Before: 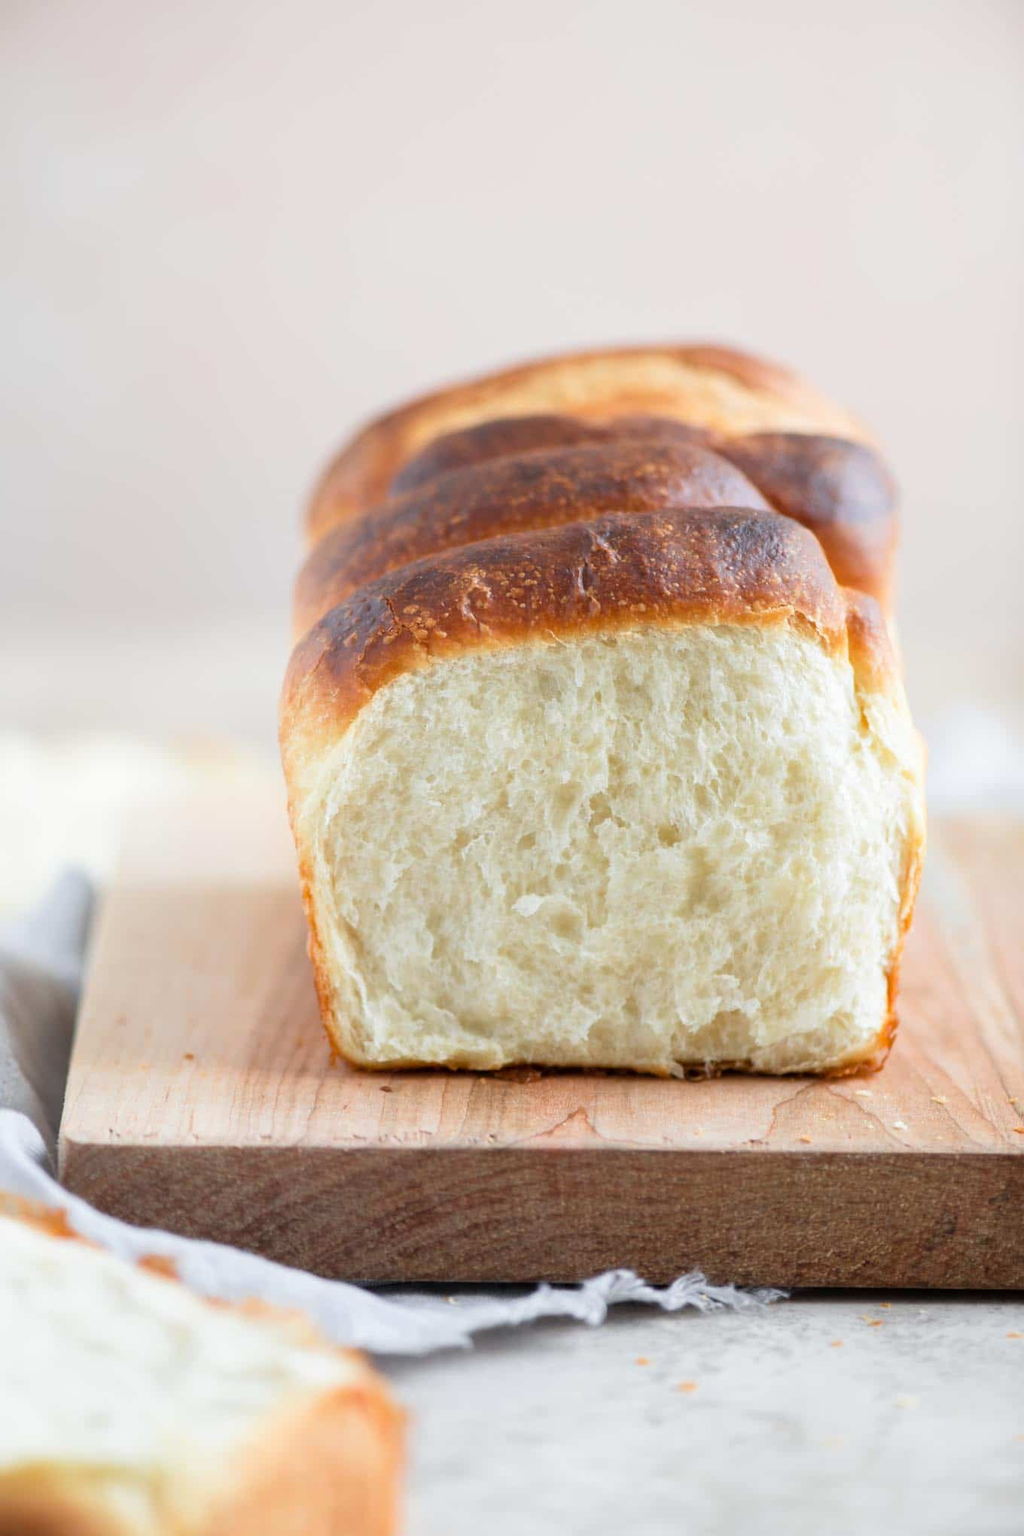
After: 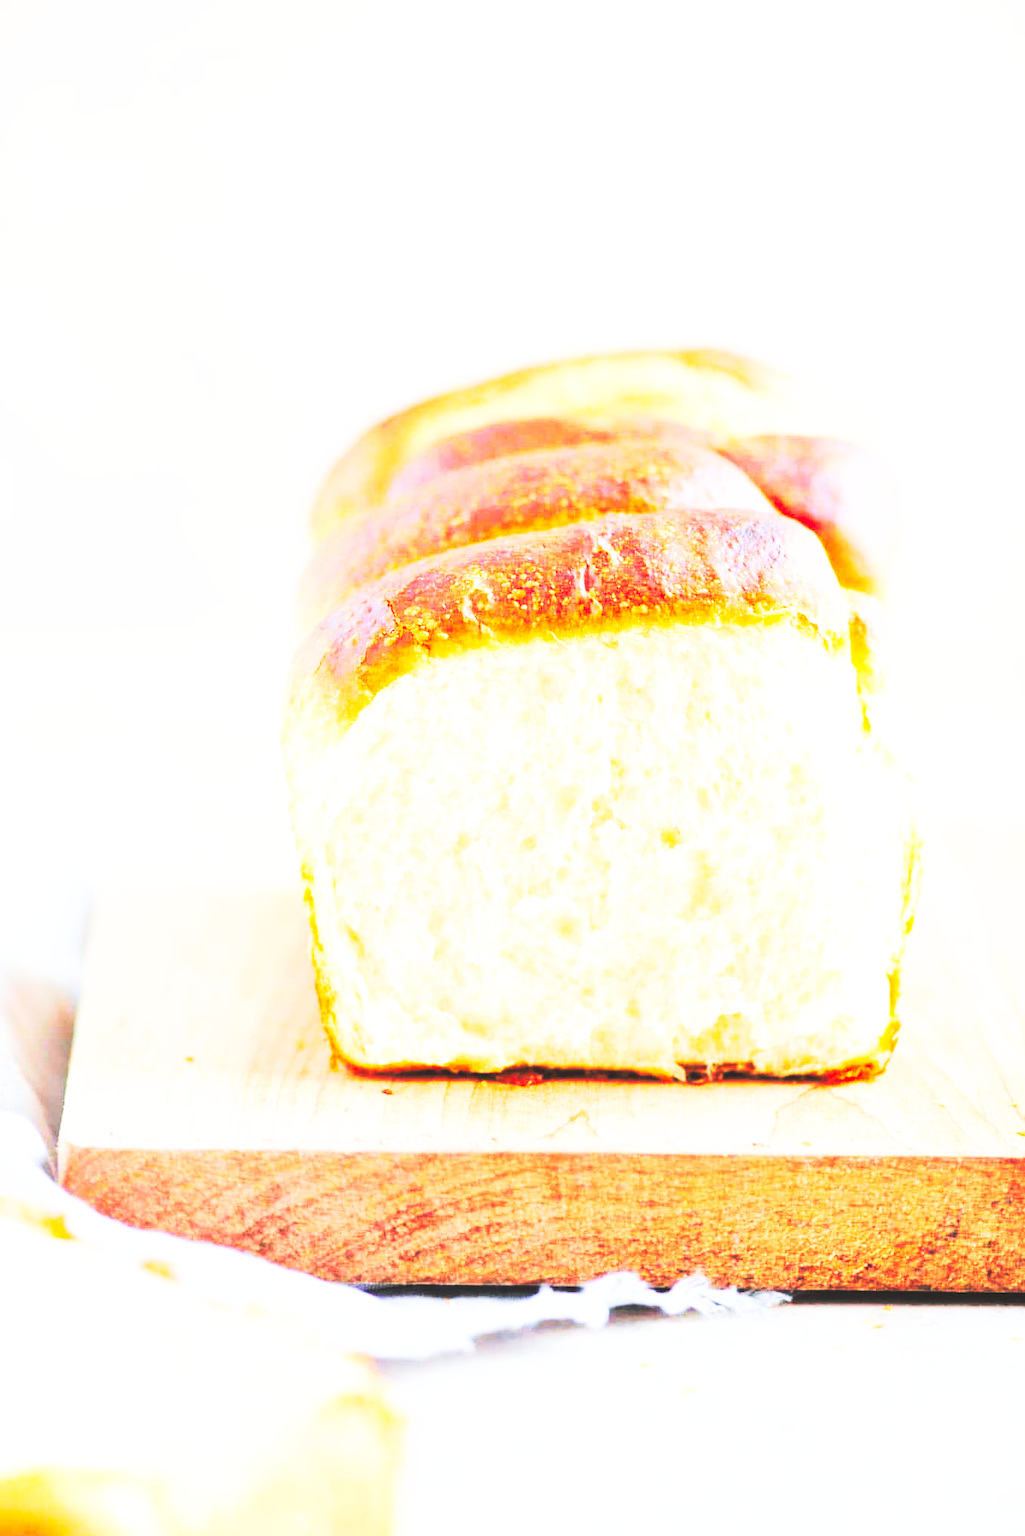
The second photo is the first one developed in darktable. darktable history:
contrast brightness saturation: contrast 0.202, brightness 0.164, saturation 0.228
base curve: curves: ch0 [(0, 0.015) (0.085, 0.116) (0.134, 0.298) (0.19, 0.545) (0.296, 0.764) (0.599, 0.982) (1, 1)], preserve colors none
crop: top 0.042%, bottom 0.195%
tone equalizer: -7 EV 0.162 EV, -6 EV 0.57 EV, -5 EV 1.13 EV, -4 EV 1.36 EV, -3 EV 1.18 EV, -2 EV 0.6 EV, -1 EV 0.147 EV, mask exposure compensation -0.508 EV
